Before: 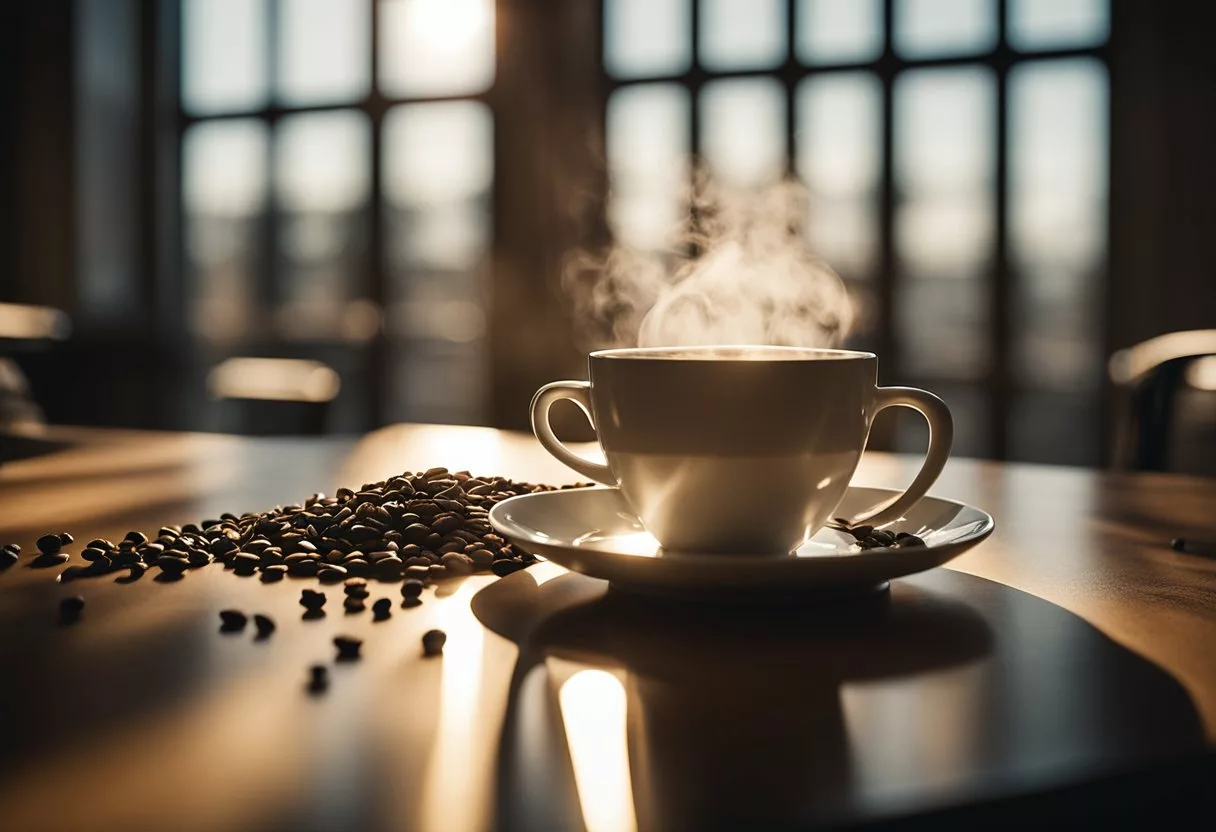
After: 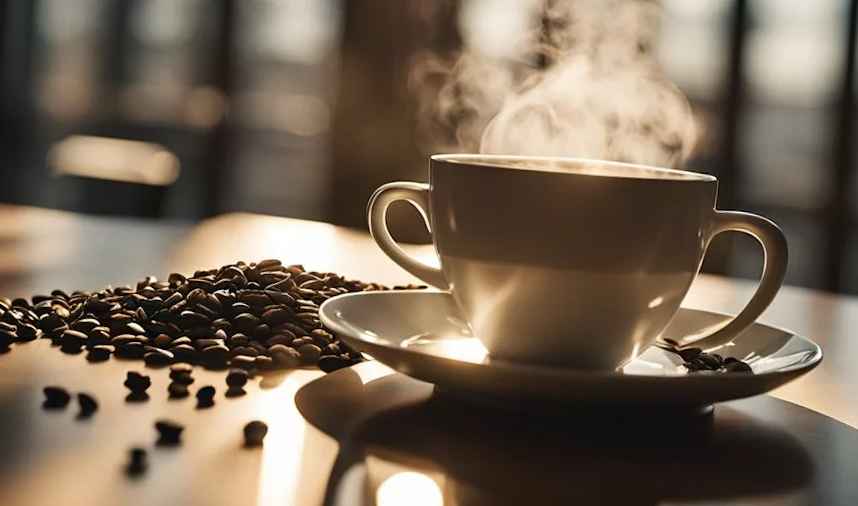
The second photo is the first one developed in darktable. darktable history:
crop and rotate: angle -4.08°, left 9.747%, top 20.951%, right 12.479%, bottom 12.03%
